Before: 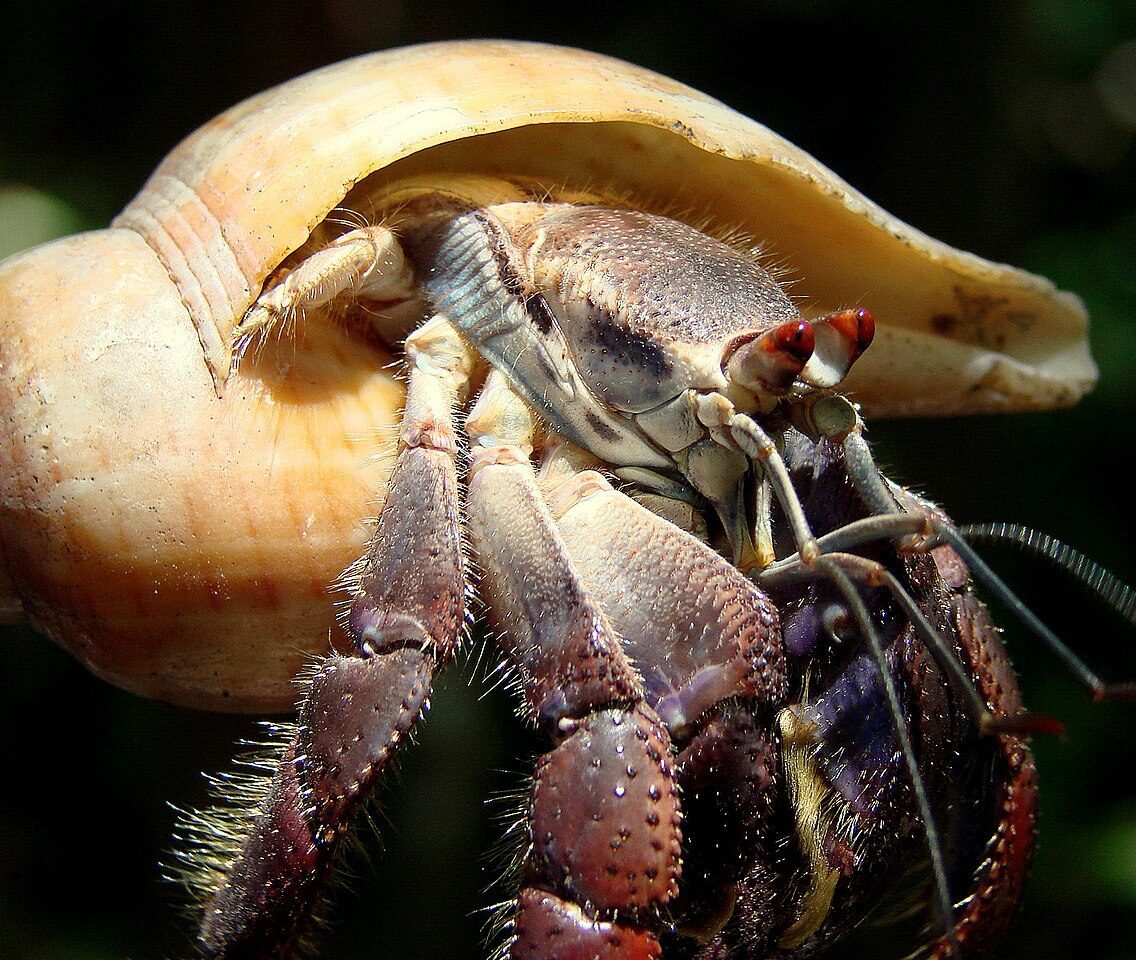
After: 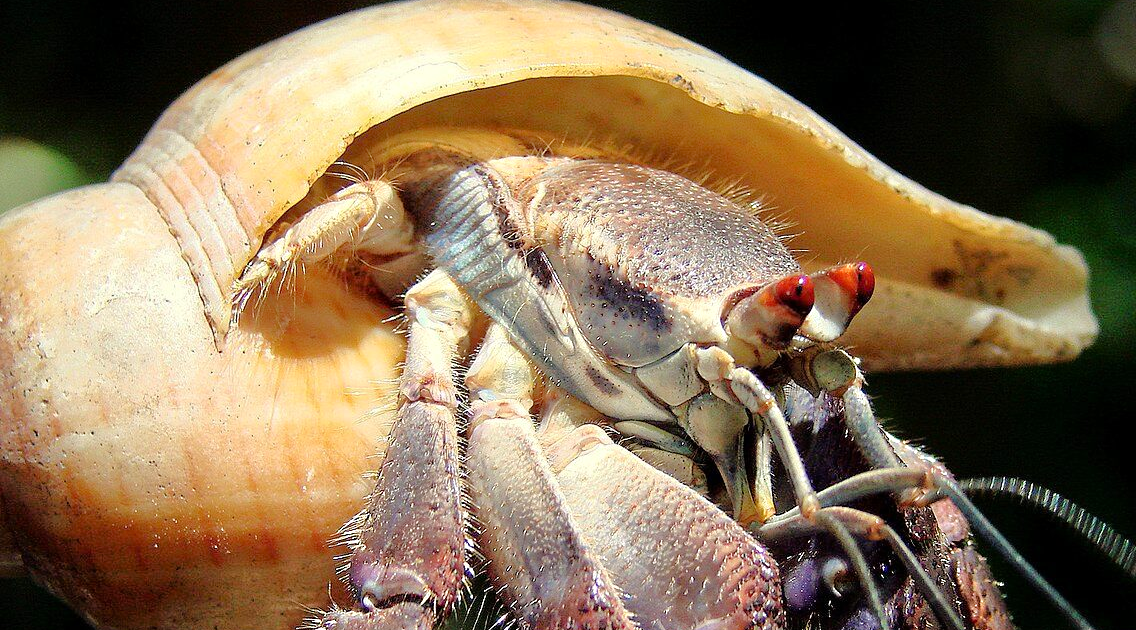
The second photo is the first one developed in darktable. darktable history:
tone equalizer: -7 EV 0.15 EV, -6 EV 0.6 EV, -5 EV 1.15 EV, -4 EV 1.33 EV, -3 EV 1.15 EV, -2 EV 0.6 EV, -1 EV 0.15 EV, mask exposure compensation -0.5 EV
crop and rotate: top 4.848%, bottom 29.503%
